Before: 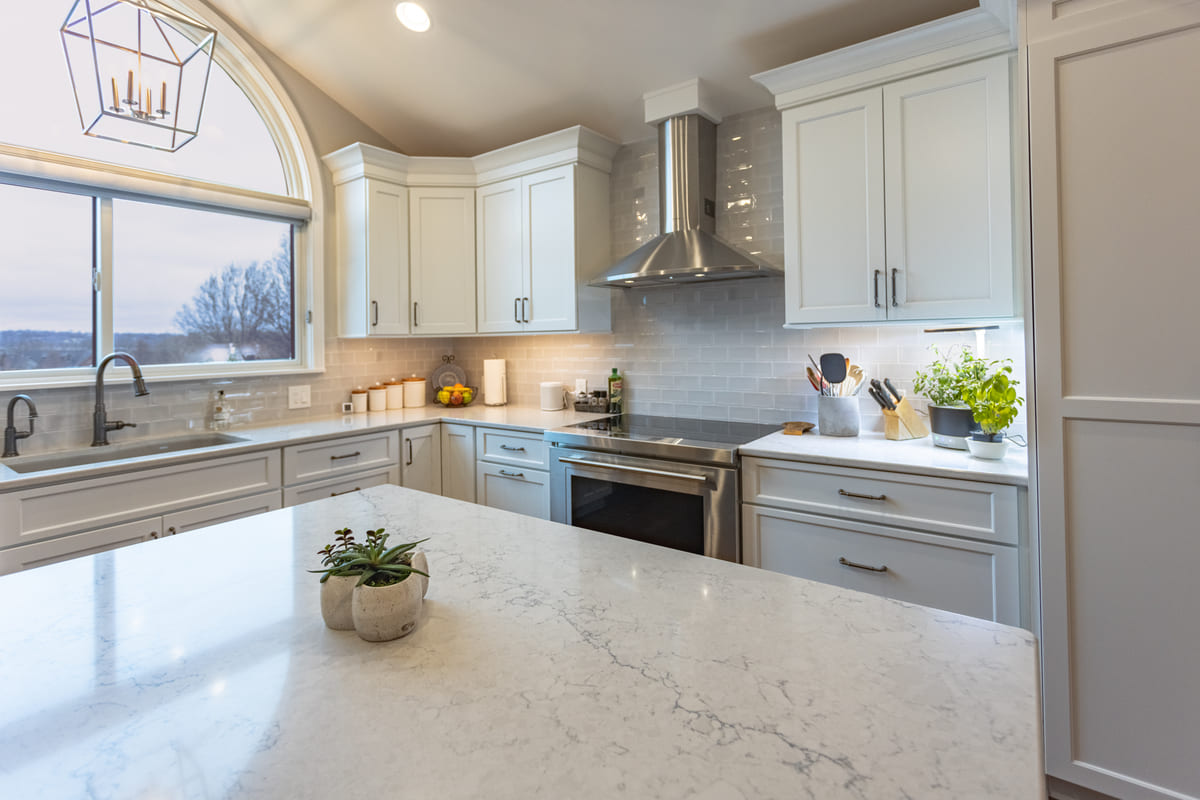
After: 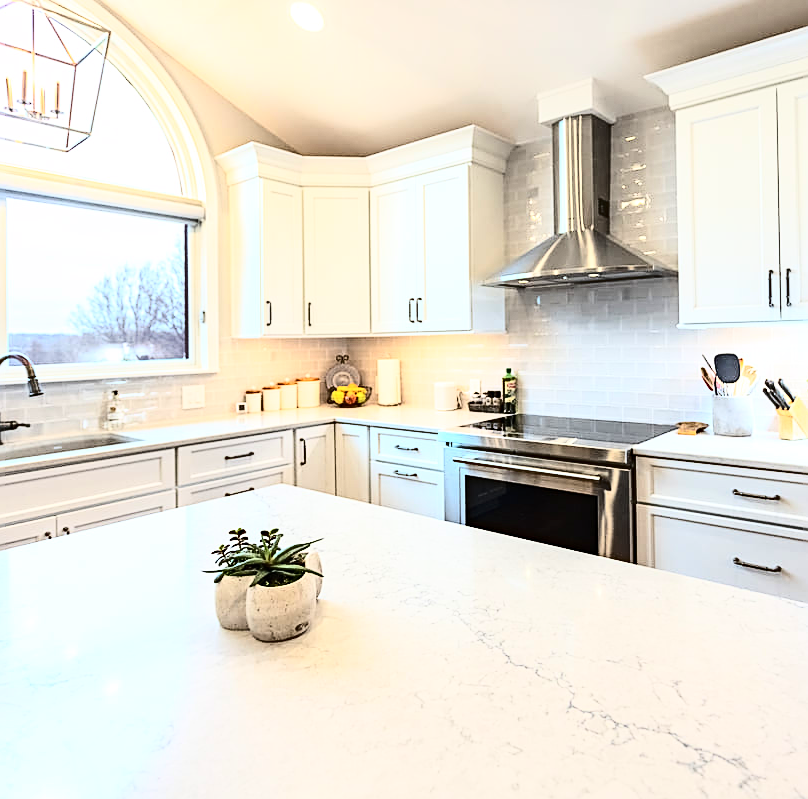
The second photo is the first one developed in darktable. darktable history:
contrast brightness saturation: contrast 0.274
base curve: curves: ch0 [(0, 0) (0.028, 0.03) (0.121, 0.232) (0.46, 0.748) (0.859, 0.968) (1, 1)]
sharpen: on, module defaults
crop and rotate: left 8.889%, right 23.706%
tone equalizer: -8 EV -0.441 EV, -7 EV -0.387 EV, -6 EV -0.313 EV, -5 EV -0.255 EV, -3 EV 0.193 EV, -2 EV 0.319 EV, -1 EV 0.38 EV, +0 EV 0.413 EV, edges refinement/feathering 500, mask exposure compensation -1.25 EV, preserve details no
